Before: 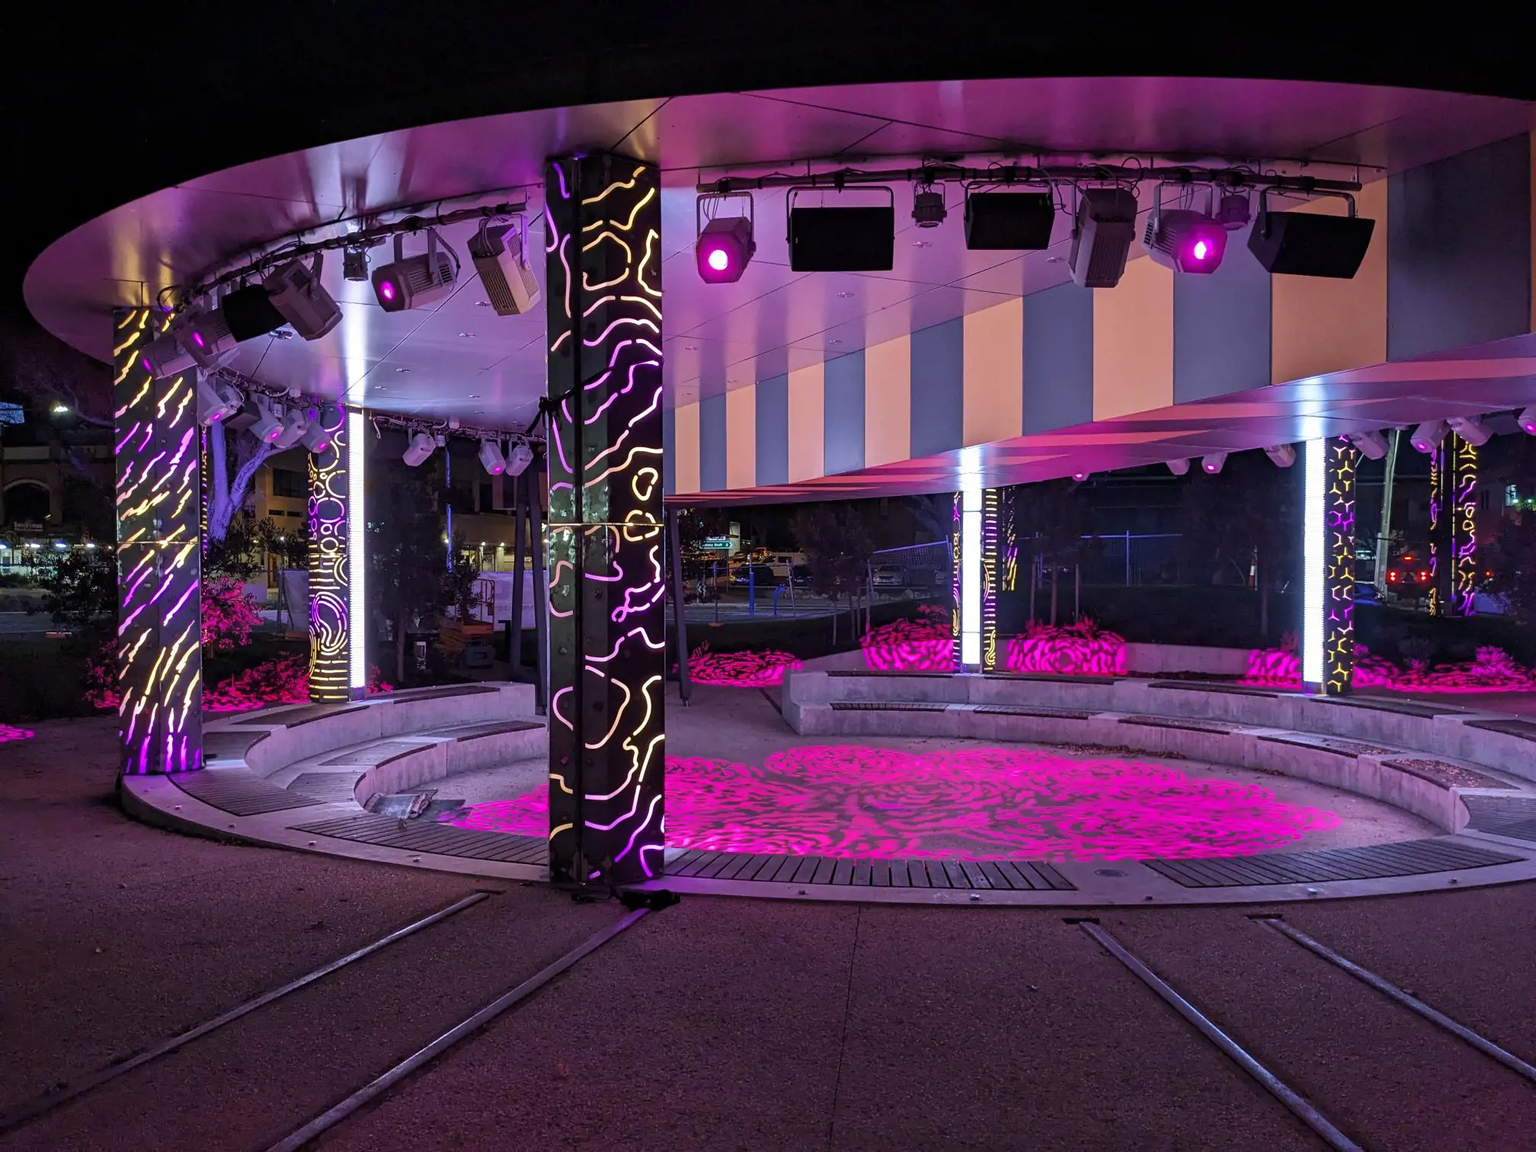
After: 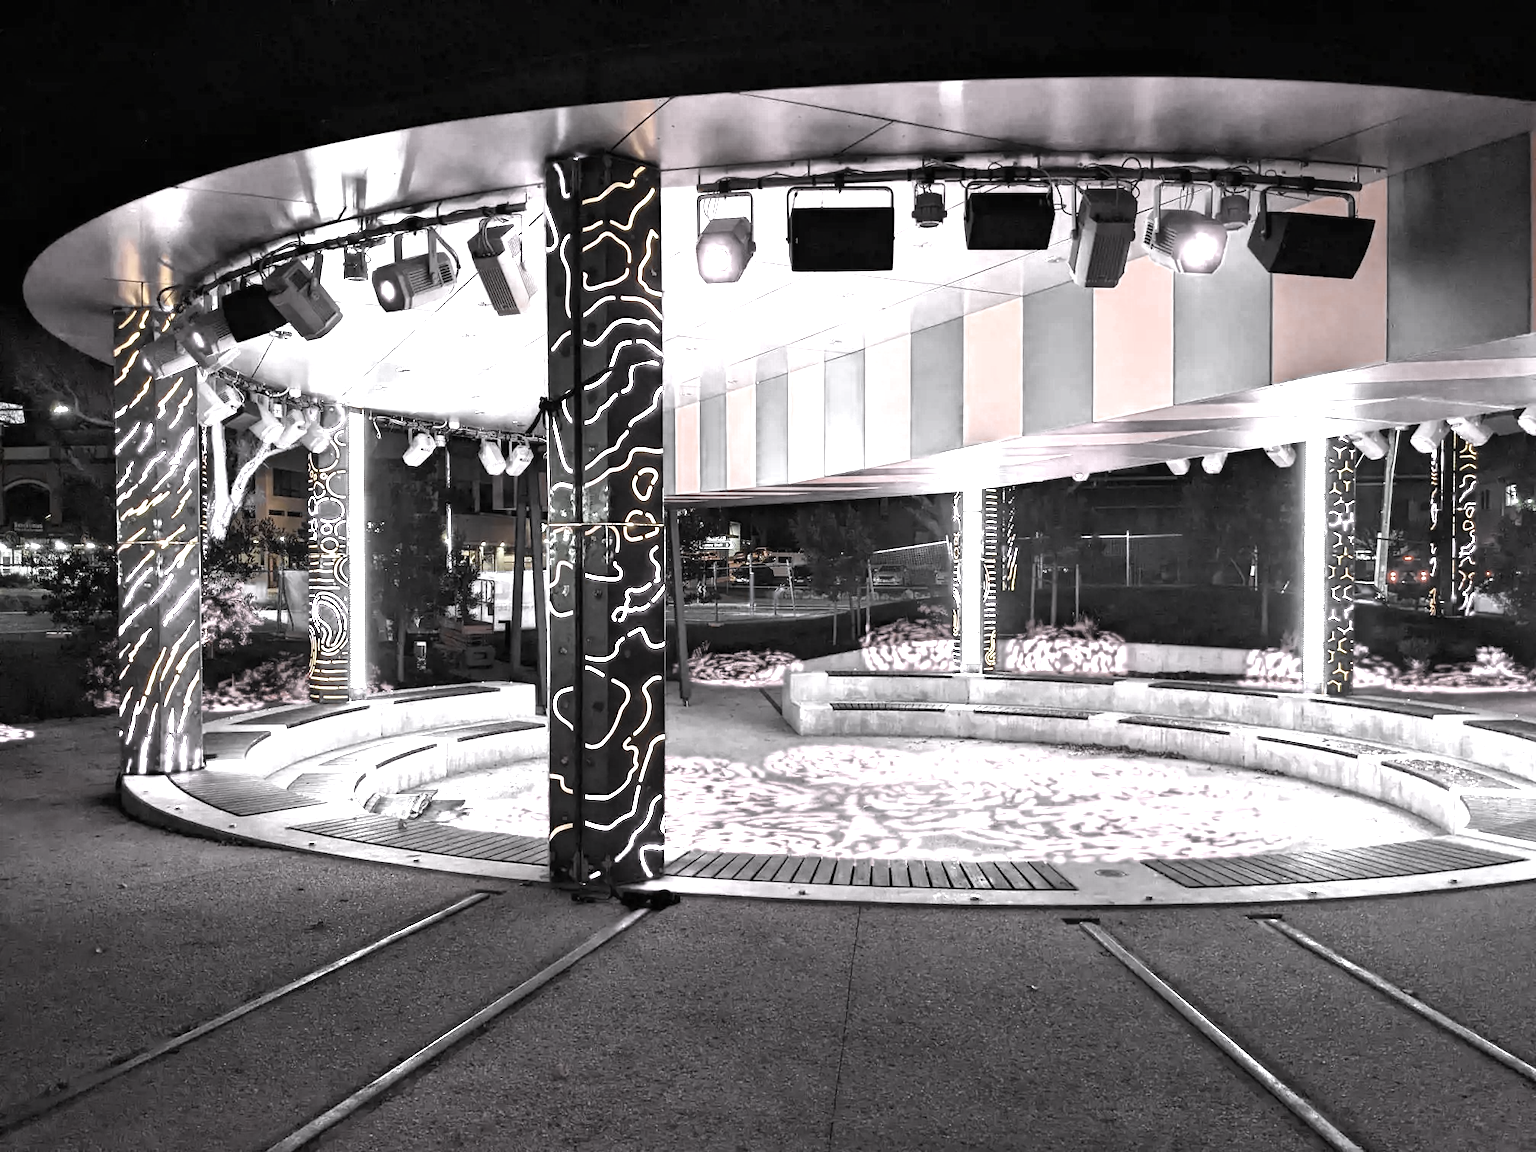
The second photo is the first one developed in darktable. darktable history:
color zones: curves: ch0 [(0, 0.613) (0.01, 0.613) (0.245, 0.448) (0.498, 0.529) (0.642, 0.665) (0.879, 0.777) (0.99, 0.613)]; ch1 [(0, 0.035) (0.121, 0.189) (0.259, 0.197) (0.415, 0.061) (0.589, 0.022) (0.732, 0.022) (0.857, 0.026) (0.991, 0.053)]
exposure: black level correction 0, exposure 1.2 EV, compensate highlight preservation false
